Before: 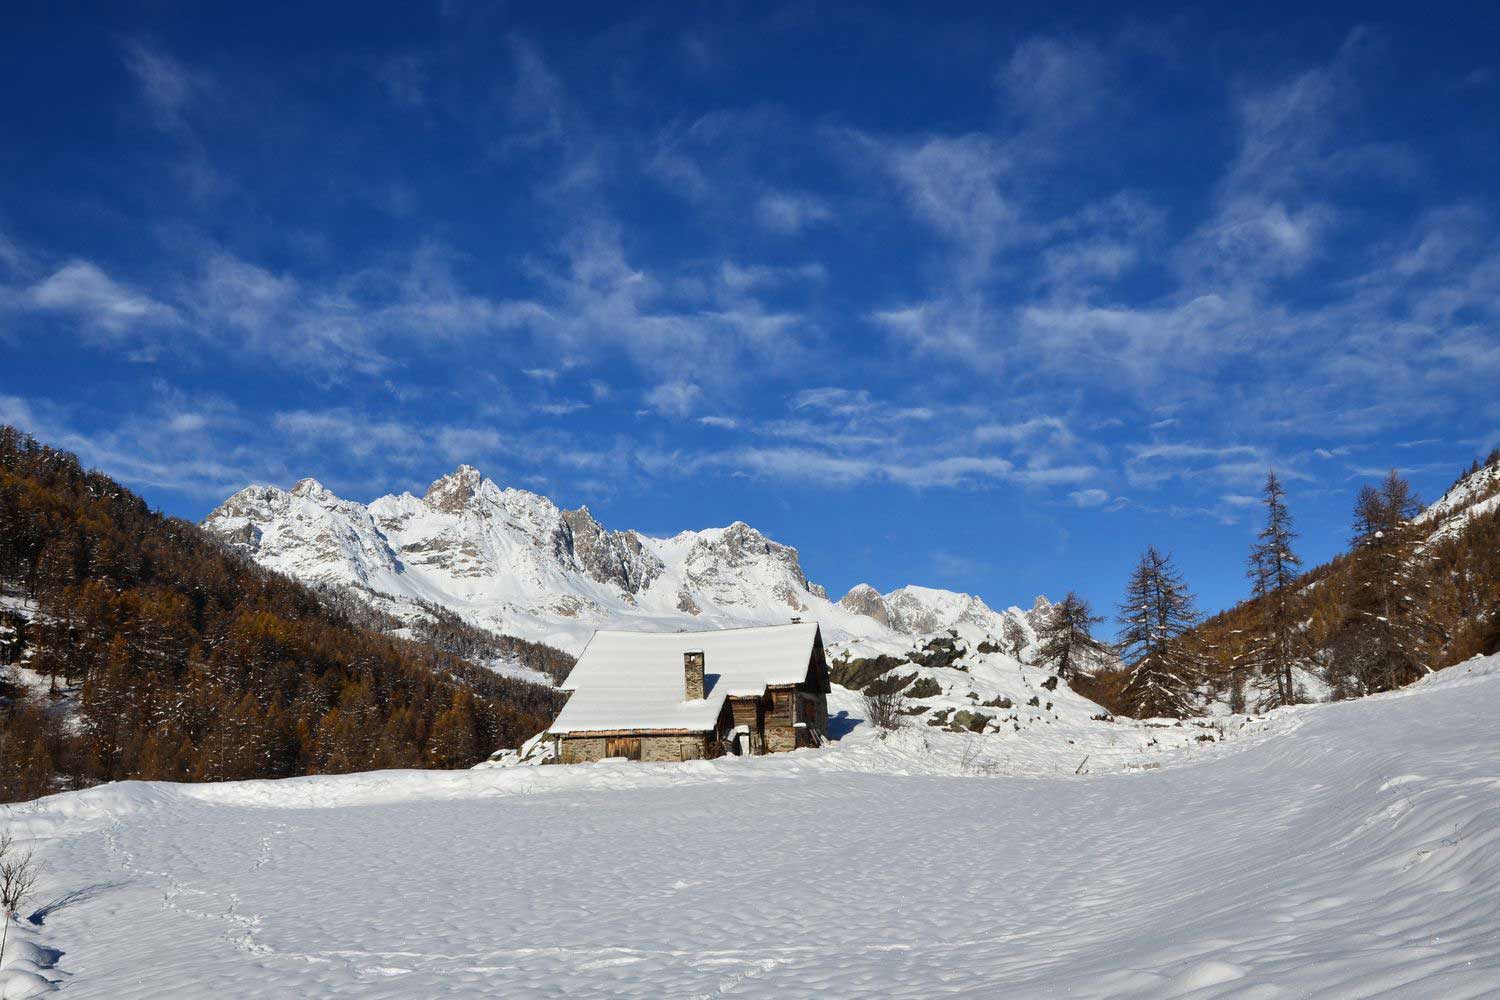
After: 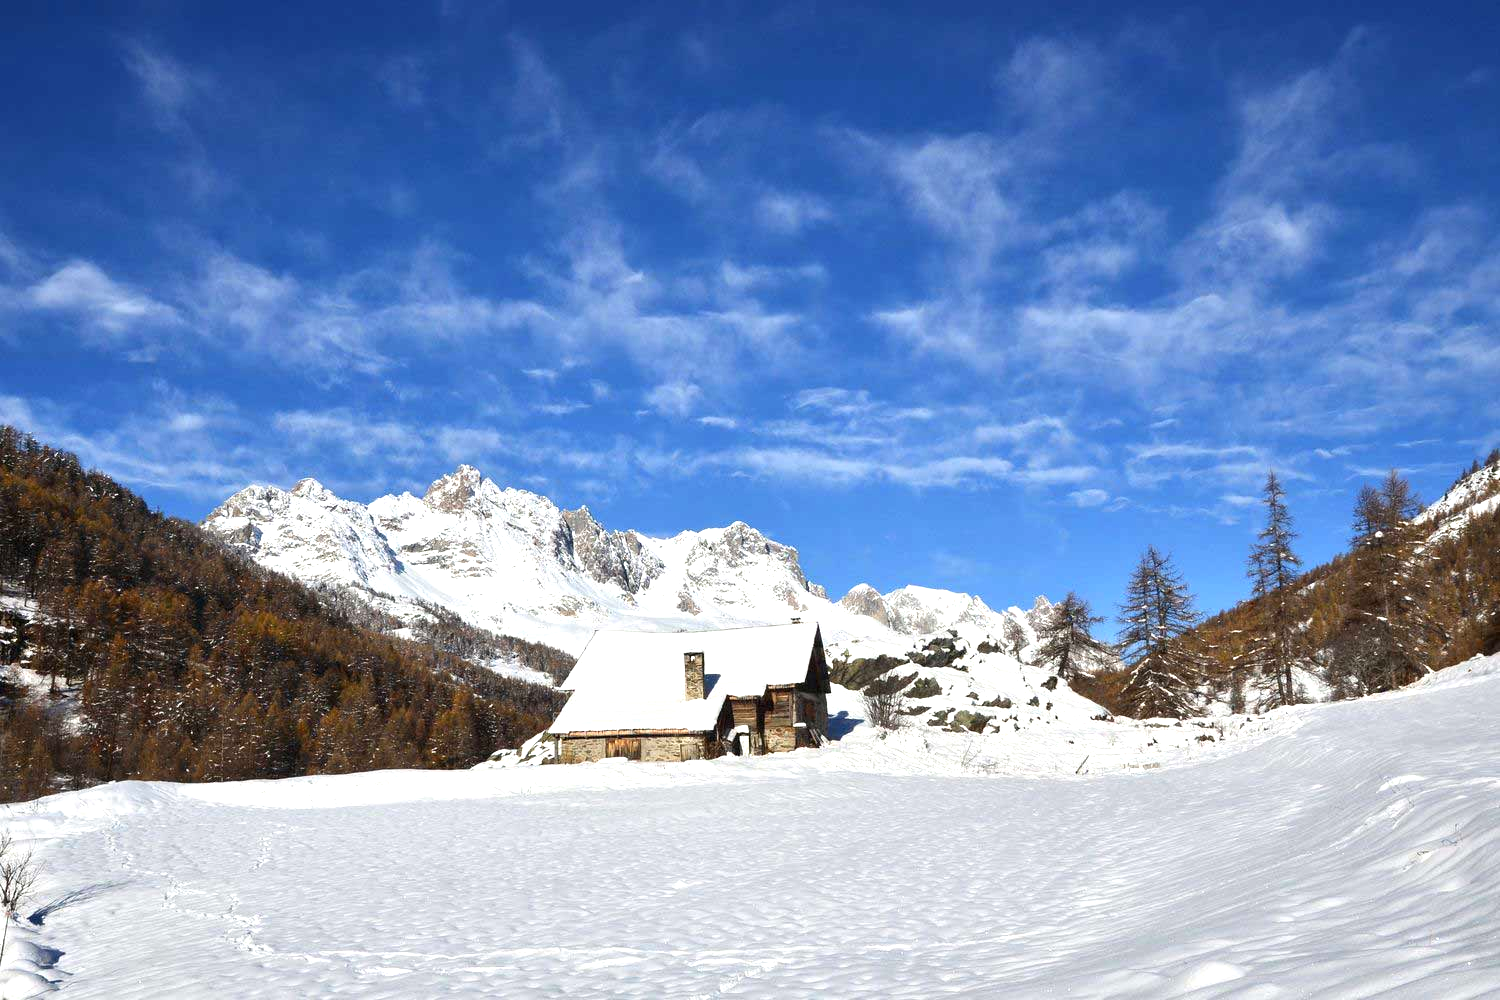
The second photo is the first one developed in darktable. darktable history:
contrast brightness saturation: saturation -0.05
exposure: exposure 0.785 EV, compensate highlight preservation false
